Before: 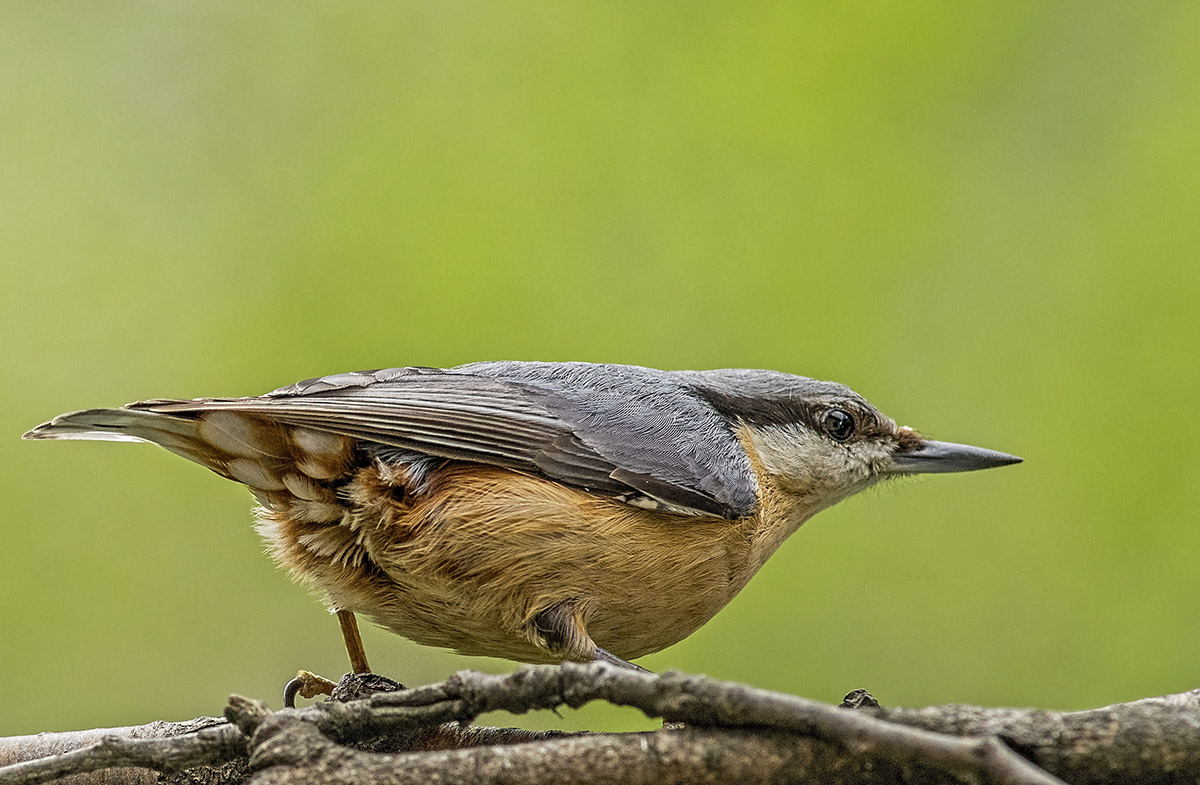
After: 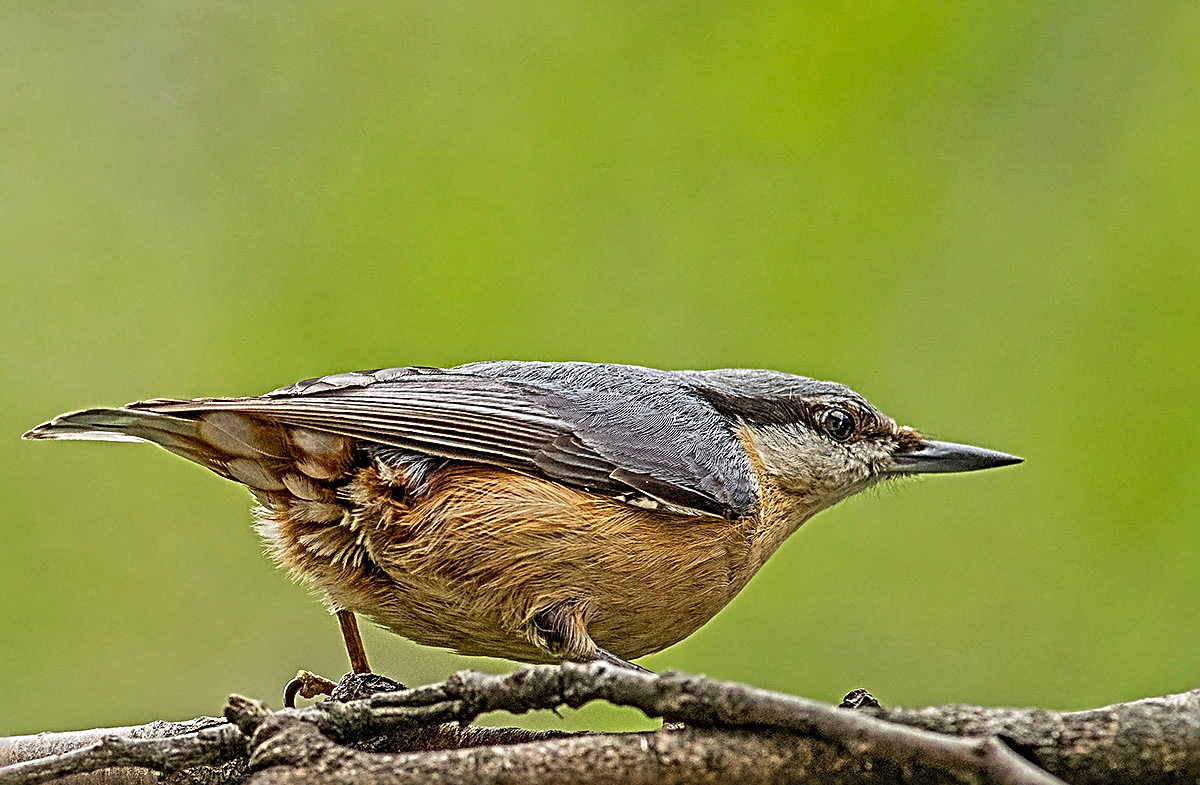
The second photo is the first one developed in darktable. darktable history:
sharpen: radius 3.689, amount 0.92
shadows and highlights: shadows 53.27, soften with gaussian
